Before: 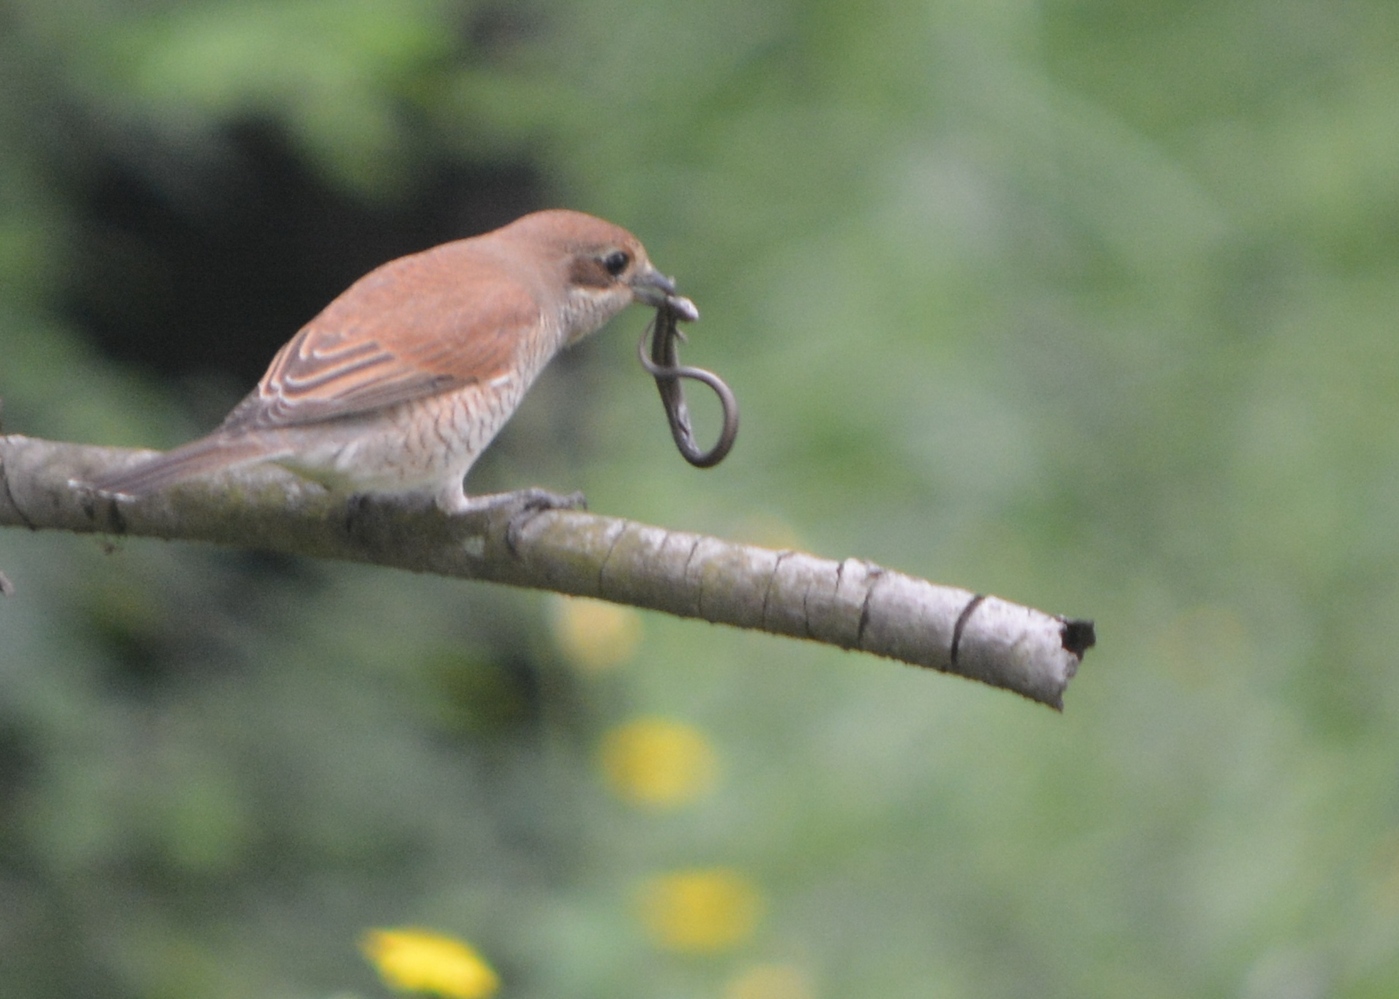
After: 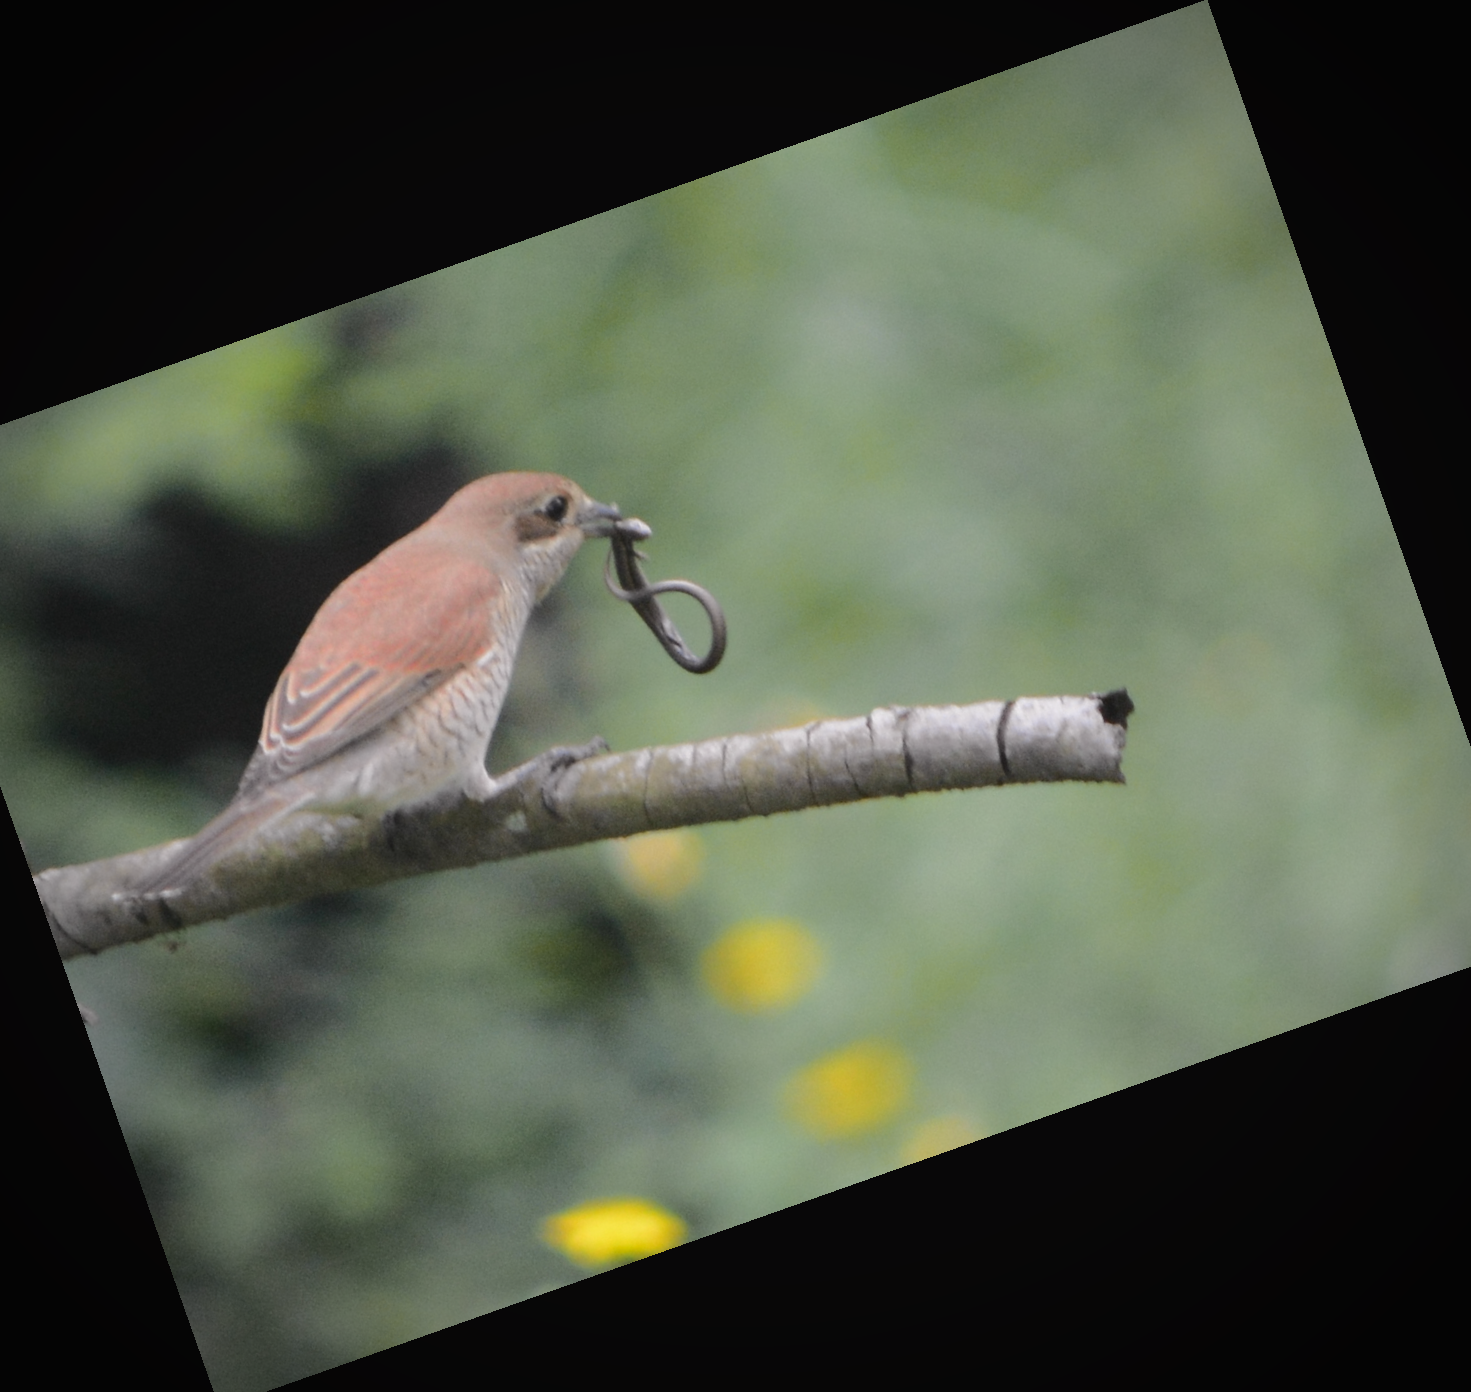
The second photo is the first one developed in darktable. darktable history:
vignetting: automatic ratio true
crop and rotate: angle 19.43°, left 6.812%, right 4.125%, bottom 1.087%
tone curve: curves: ch0 [(0, 0.021) (0.049, 0.044) (0.157, 0.131) (0.365, 0.359) (0.499, 0.517) (0.675, 0.667) (0.856, 0.83) (1, 0.969)]; ch1 [(0, 0) (0.302, 0.309) (0.433, 0.443) (0.472, 0.47) (0.502, 0.503) (0.527, 0.516) (0.564, 0.557) (0.614, 0.645) (0.677, 0.722) (0.859, 0.889) (1, 1)]; ch2 [(0, 0) (0.33, 0.301) (0.447, 0.44) (0.487, 0.496) (0.502, 0.501) (0.535, 0.537) (0.565, 0.558) (0.608, 0.624) (1, 1)], color space Lab, independent channels, preserve colors none
